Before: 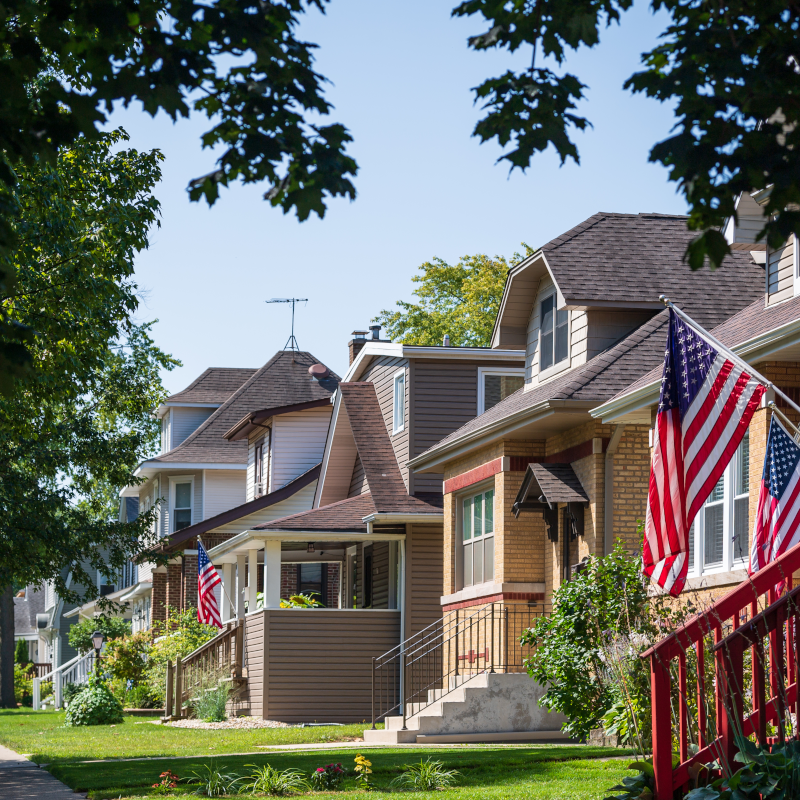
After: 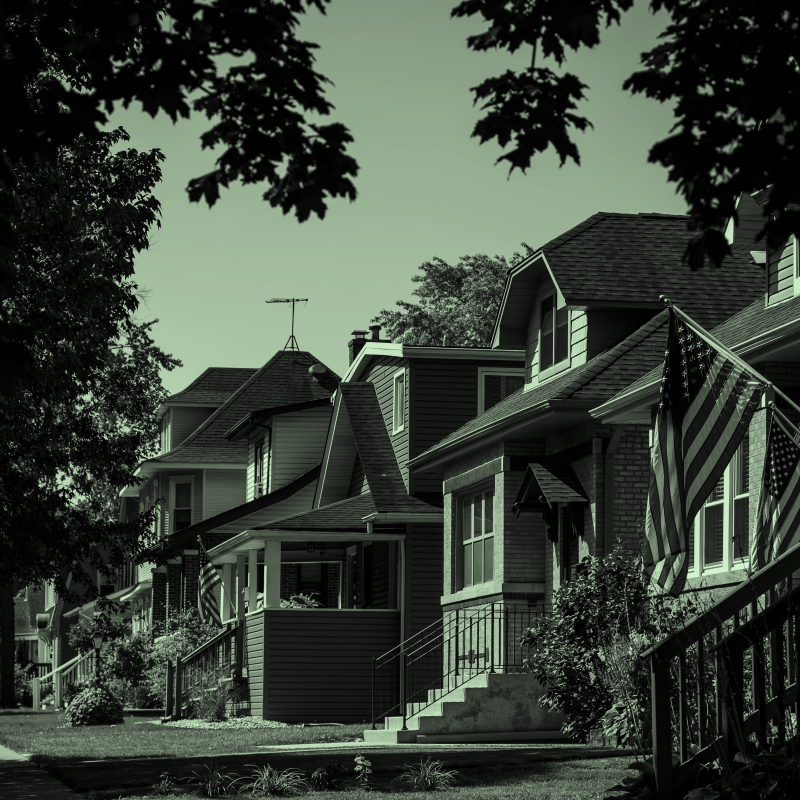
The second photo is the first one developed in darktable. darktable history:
exposure: exposure -0.05 EV
contrast brightness saturation: contrast -0.03, brightness -0.59, saturation -1
color correction: highlights a* -10.77, highlights b* 9.8, saturation 1.72
